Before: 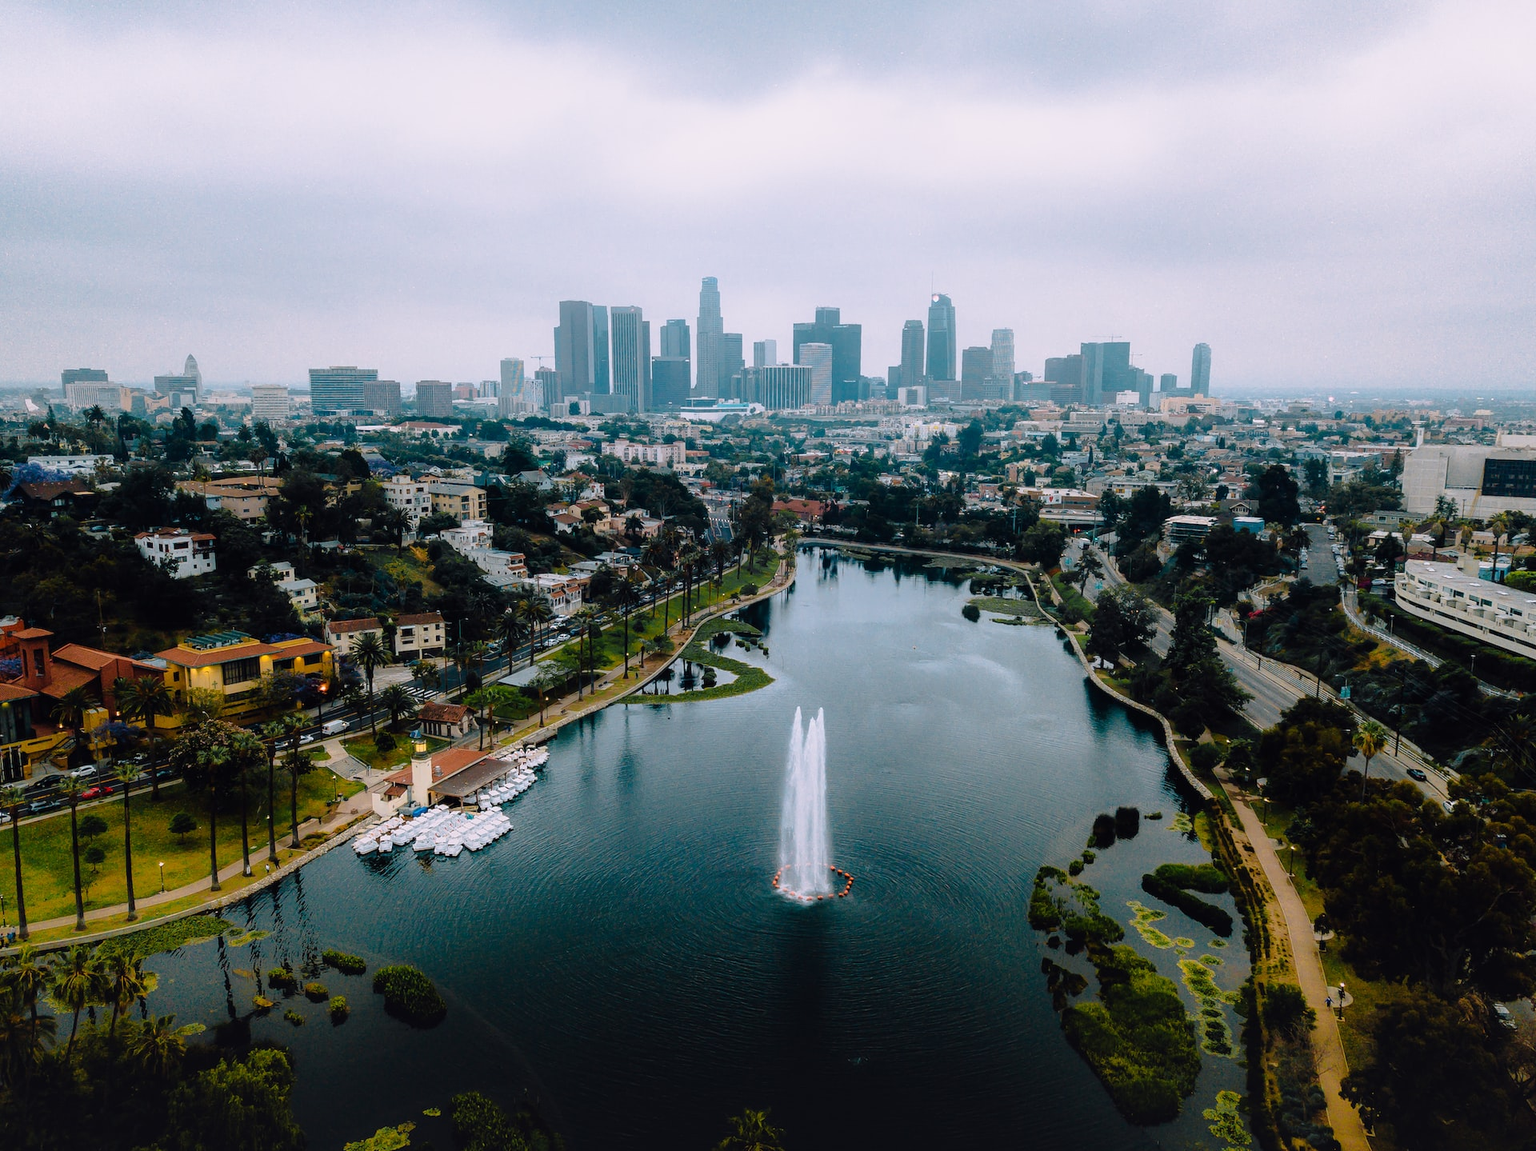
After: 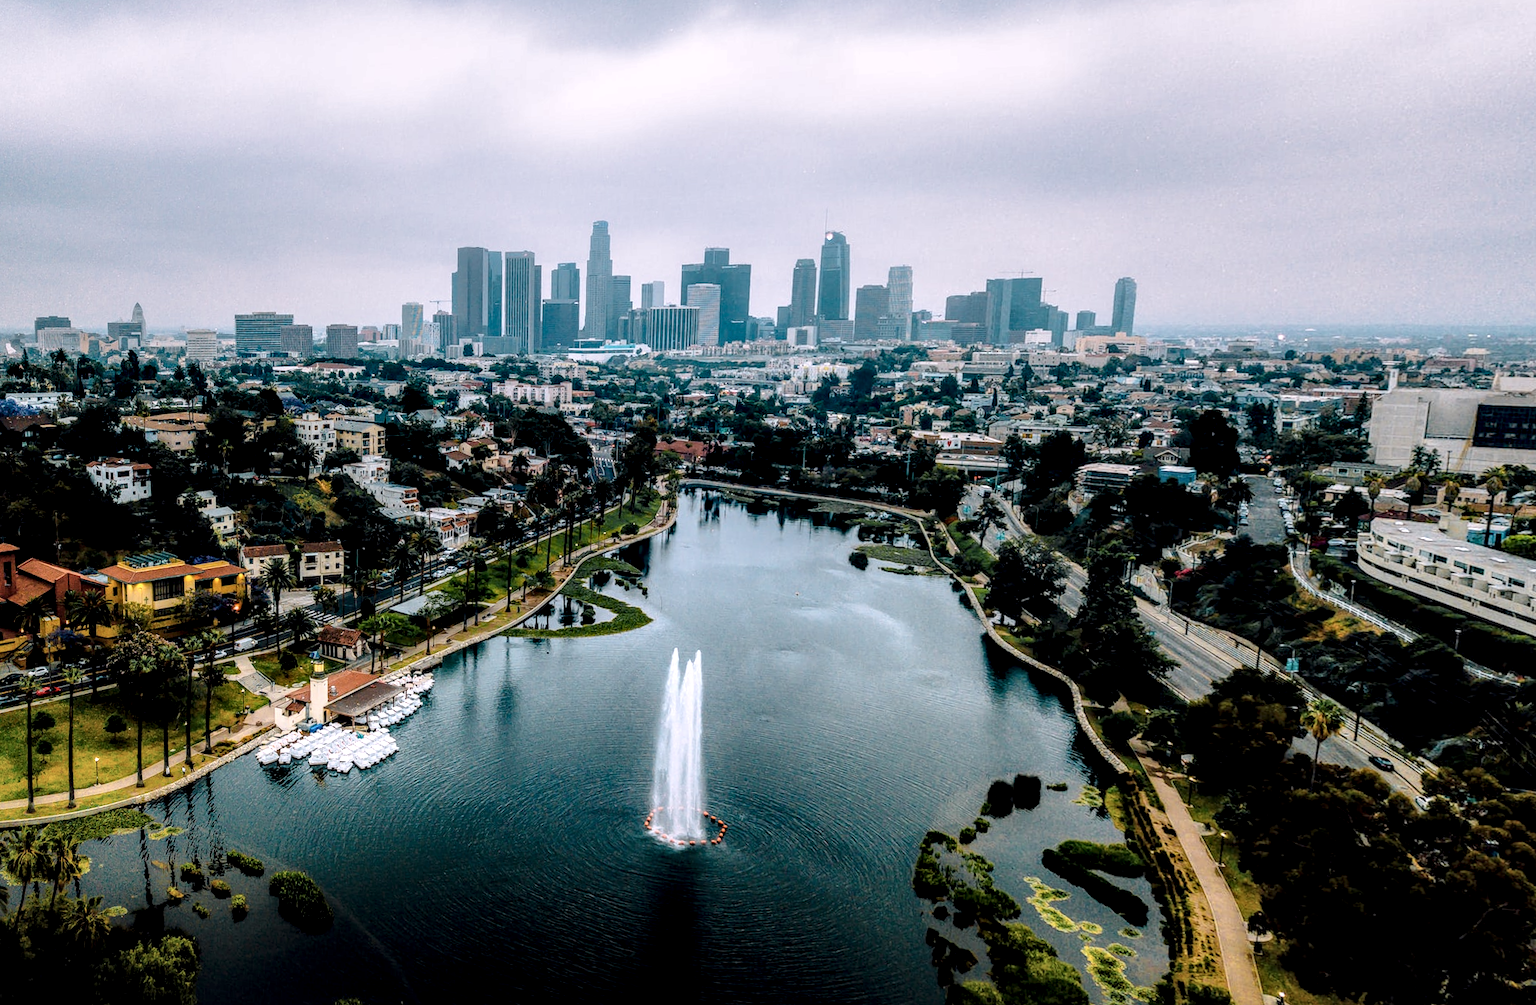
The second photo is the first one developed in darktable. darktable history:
tone equalizer: on, module defaults
rotate and perspective: rotation 1.69°, lens shift (vertical) -0.023, lens shift (horizontal) -0.291, crop left 0.025, crop right 0.988, crop top 0.092, crop bottom 0.842
graduated density: rotation -180°, offset 24.95
local contrast: highlights 19%, detail 186%
base curve: curves: ch0 [(0, 0) (0.262, 0.32) (0.722, 0.705) (1, 1)]
